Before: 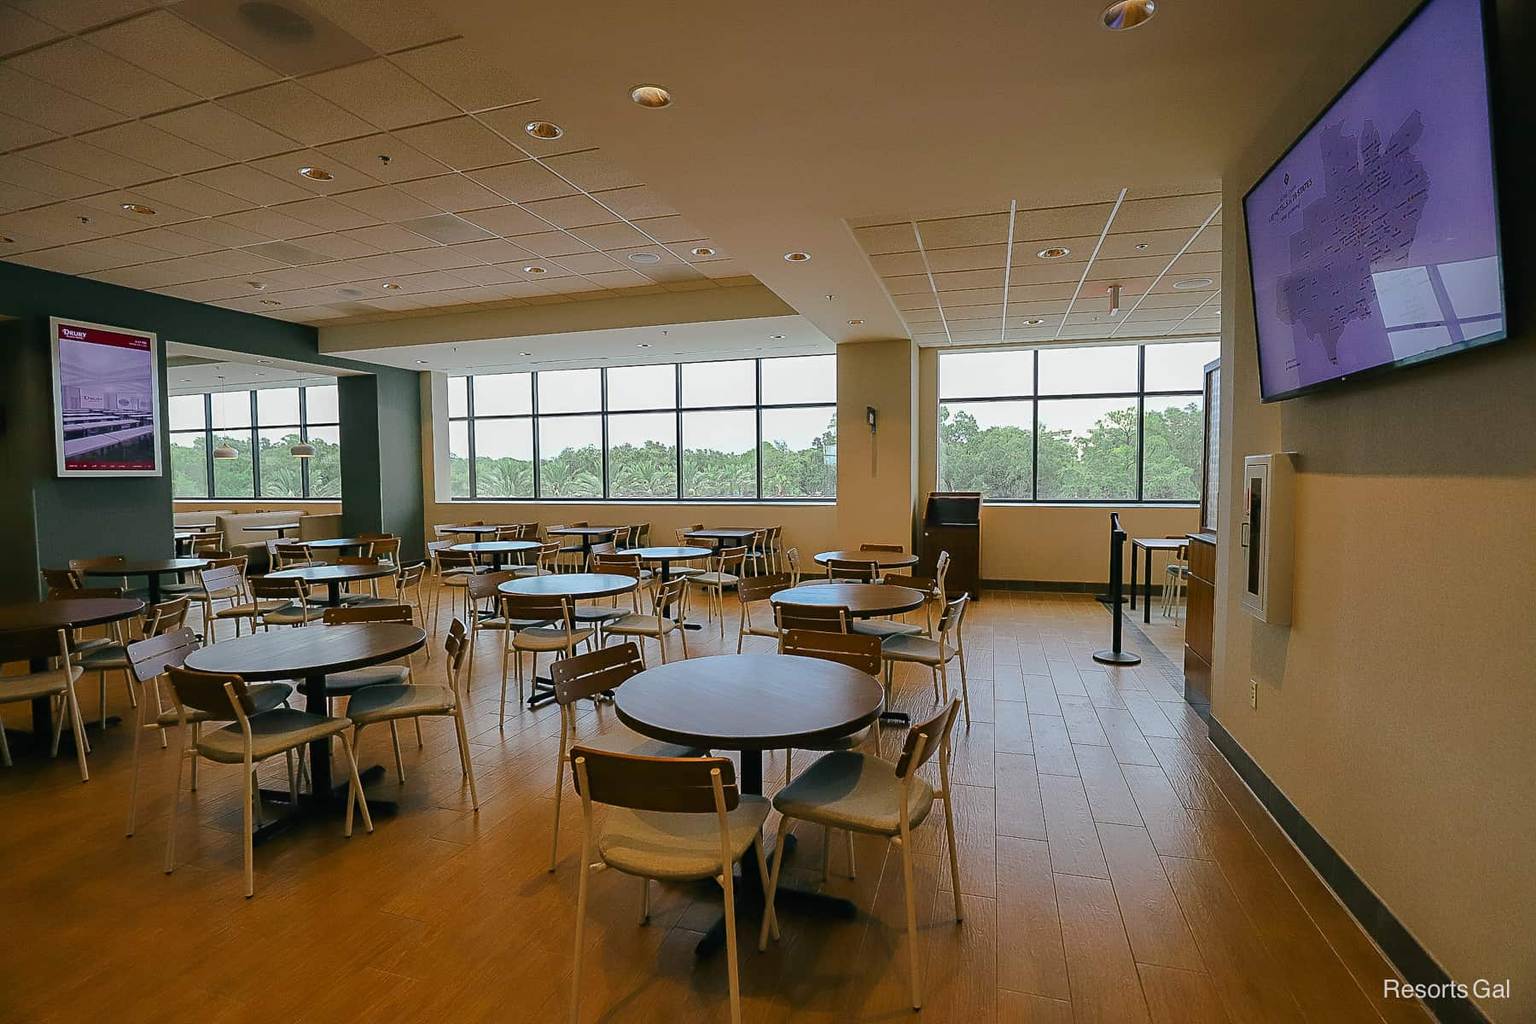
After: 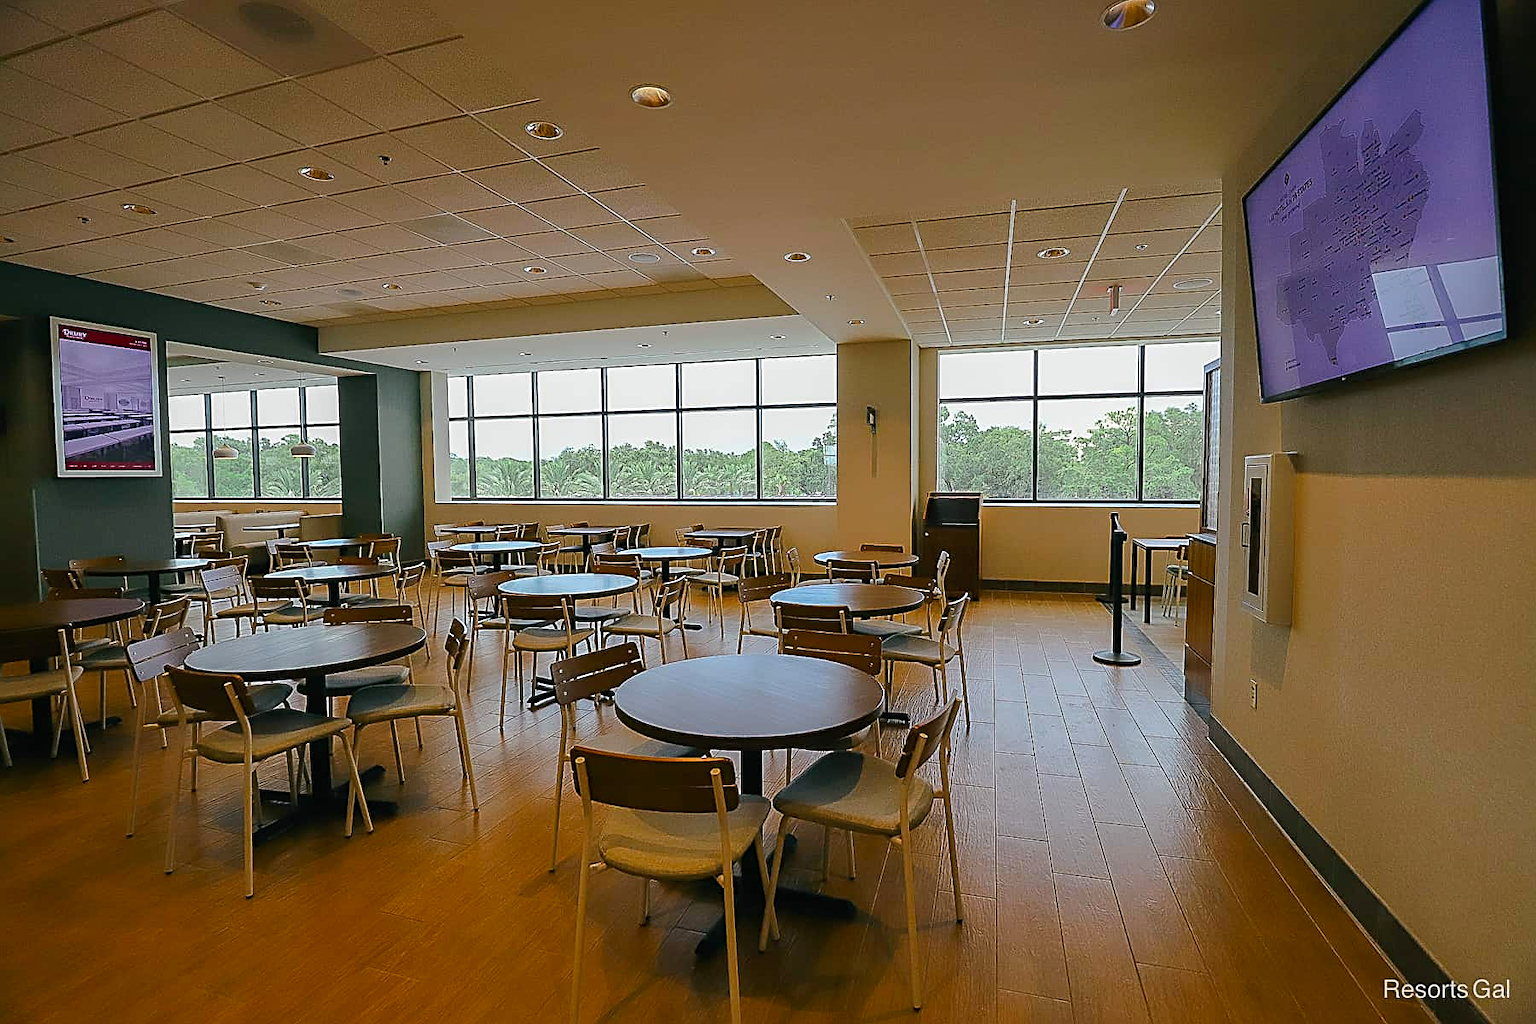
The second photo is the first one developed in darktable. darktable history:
color balance: output saturation 110%
sharpen: on, module defaults
